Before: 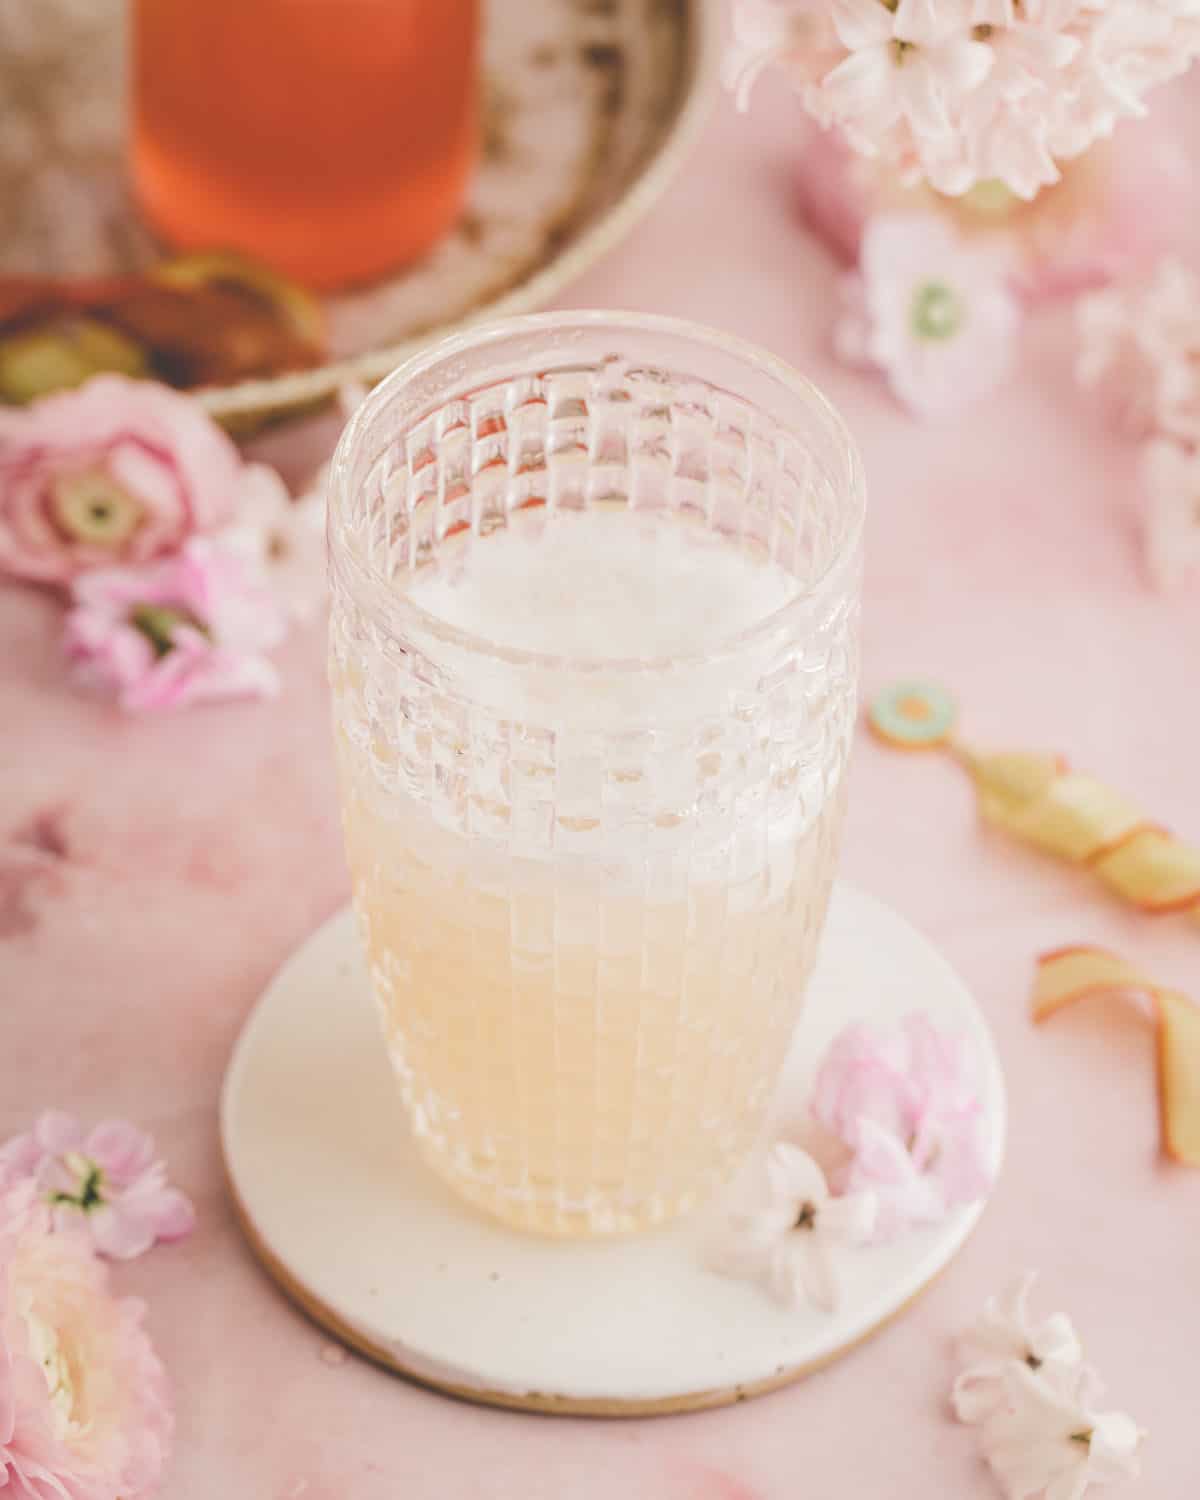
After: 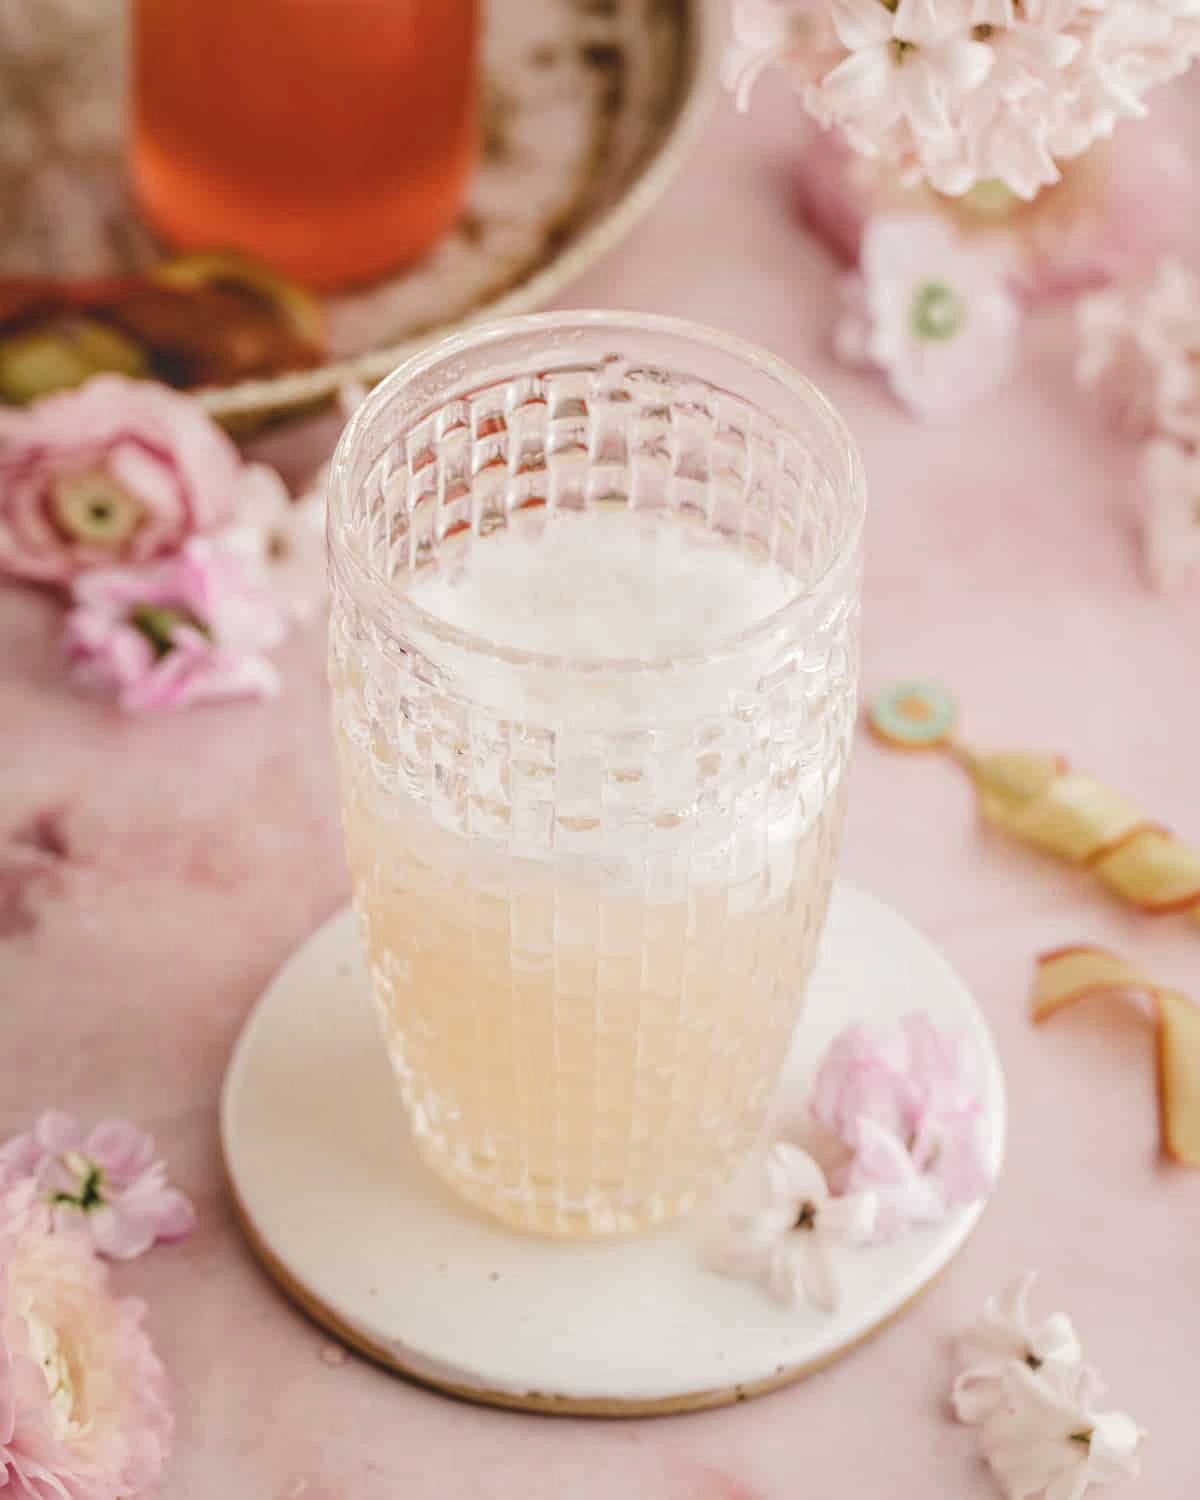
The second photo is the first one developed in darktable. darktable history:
local contrast: on, module defaults
contrast brightness saturation: brightness -0.097
